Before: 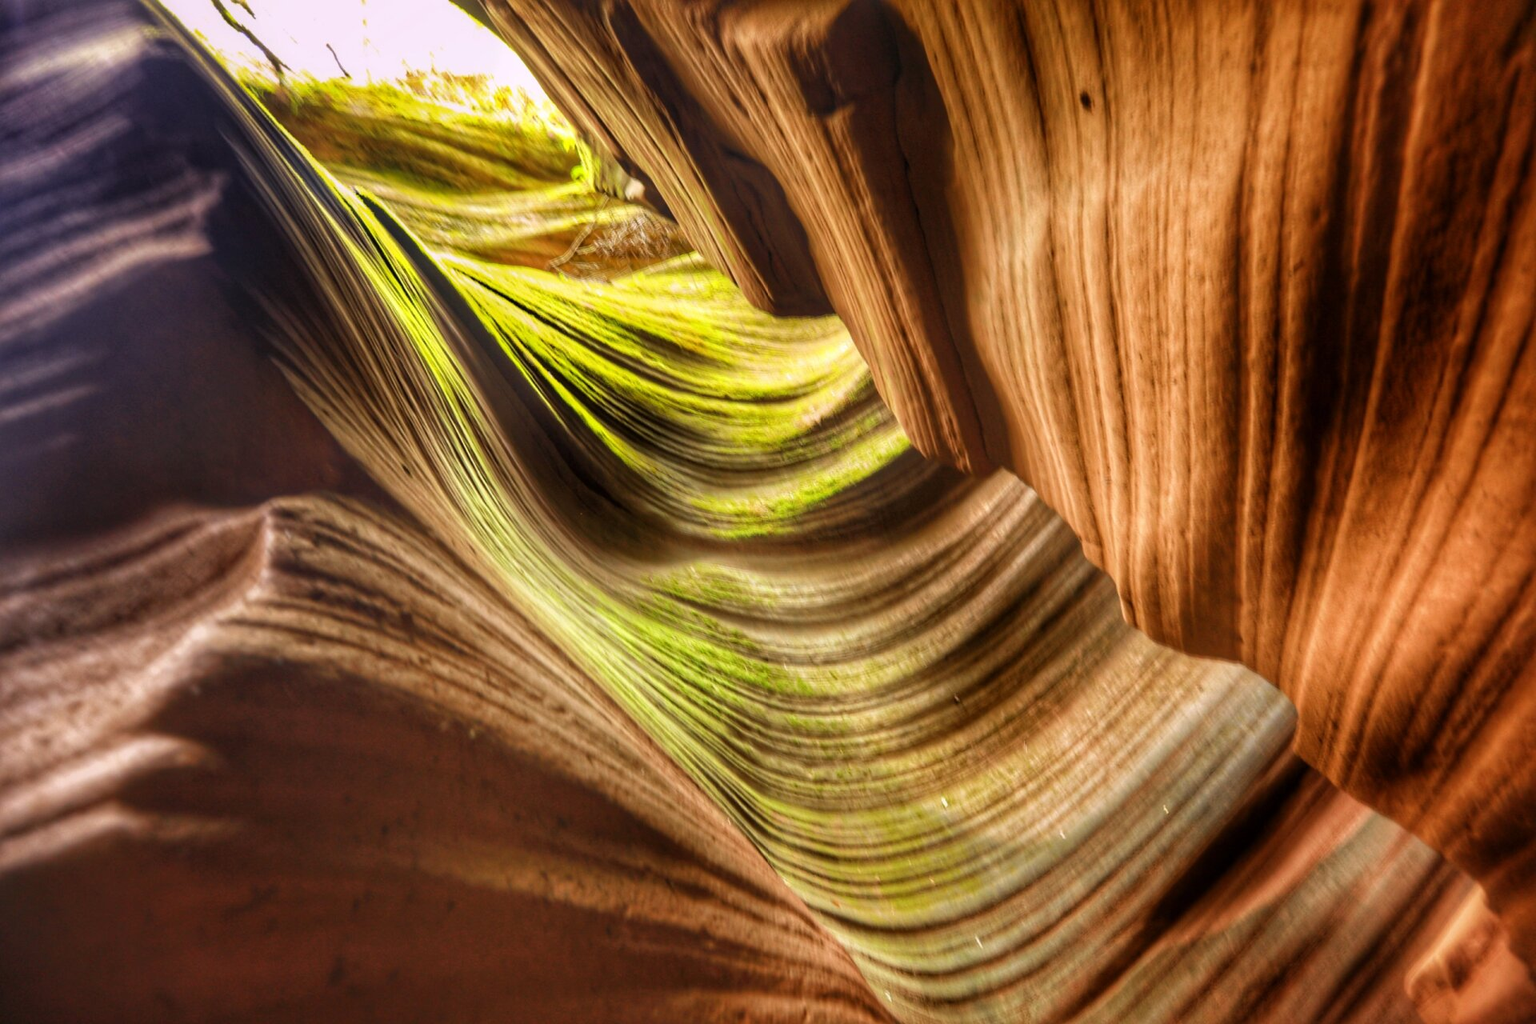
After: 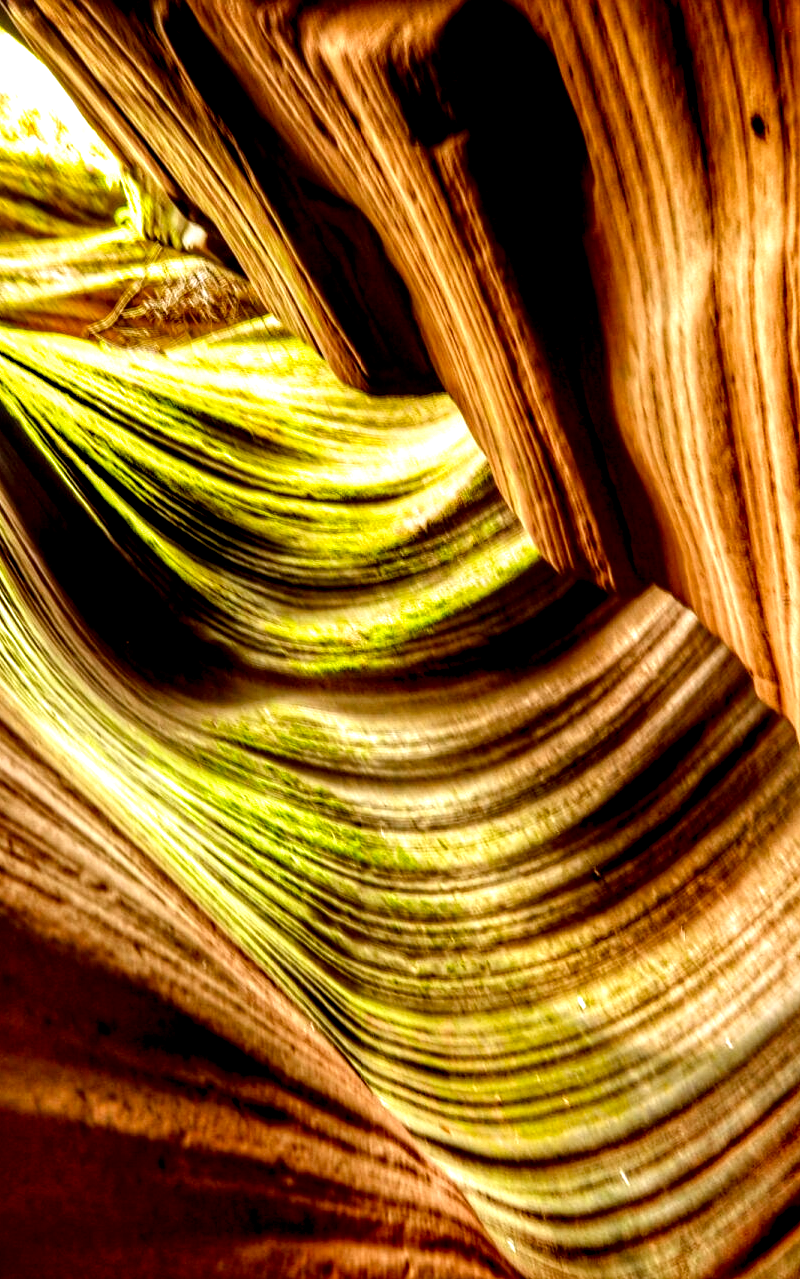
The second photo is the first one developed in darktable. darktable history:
local contrast: highlights 60%, shadows 60%, detail 160%
filmic rgb: black relative exposure -5.5 EV, white relative exposure 2.5 EV, threshold 3 EV, target black luminance 0%, hardness 4.51, latitude 67.35%, contrast 1.453, shadows ↔ highlights balance -3.52%, preserve chrominance no, color science v4 (2020), contrast in shadows soft, enable highlight reconstruction true
crop: left 31.229%, right 27.105%
